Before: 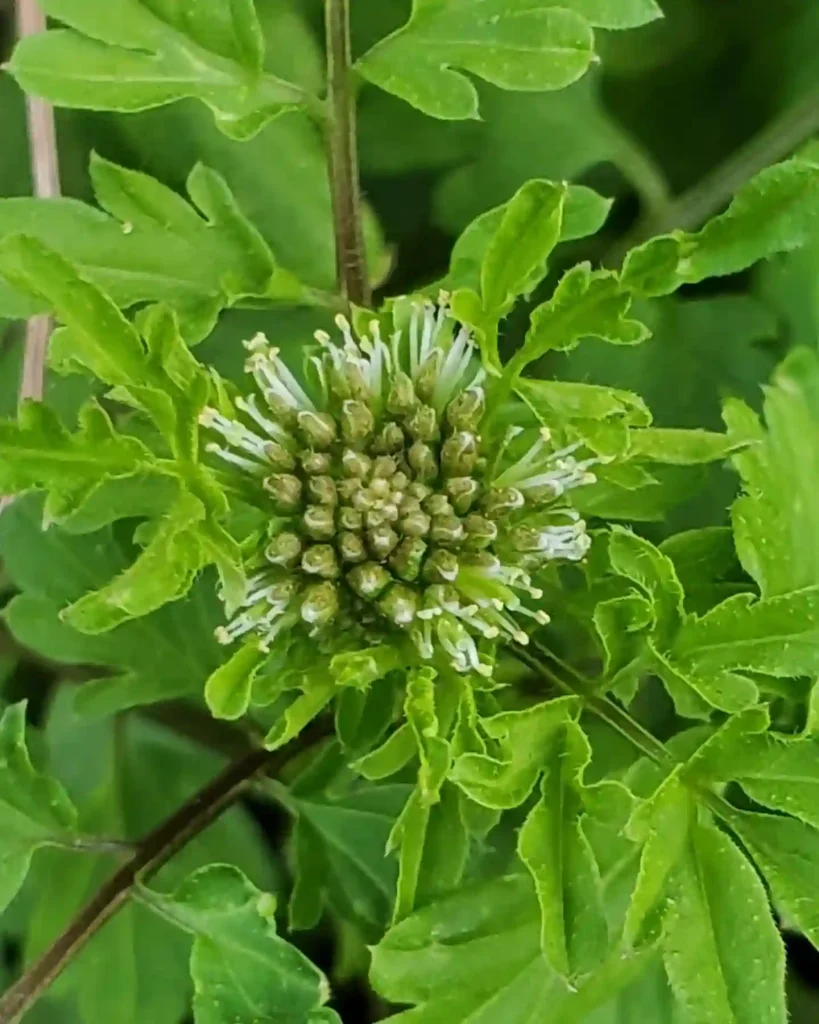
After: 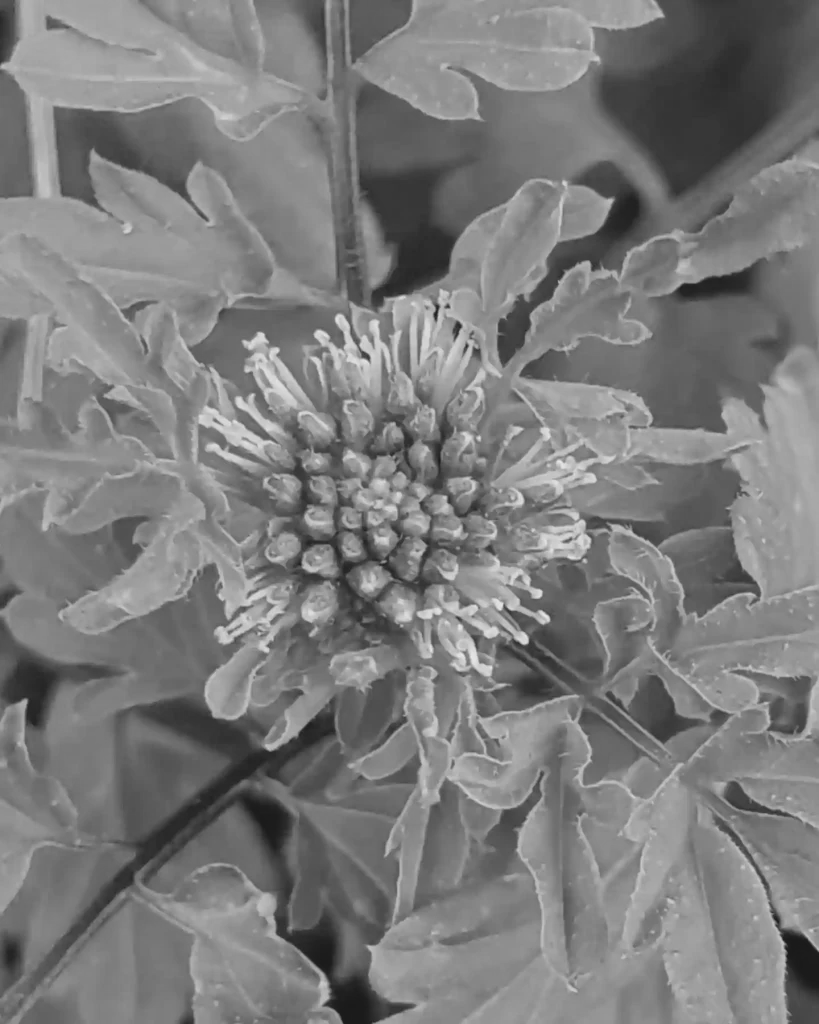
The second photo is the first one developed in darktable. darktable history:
contrast brightness saturation: contrast -0.15, brightness 0.05, saturation -0.12
haze removal: compatibility mode true, adaptive false
monochrome: on, module defaults
white balance: red 1.05, blue 1.072
